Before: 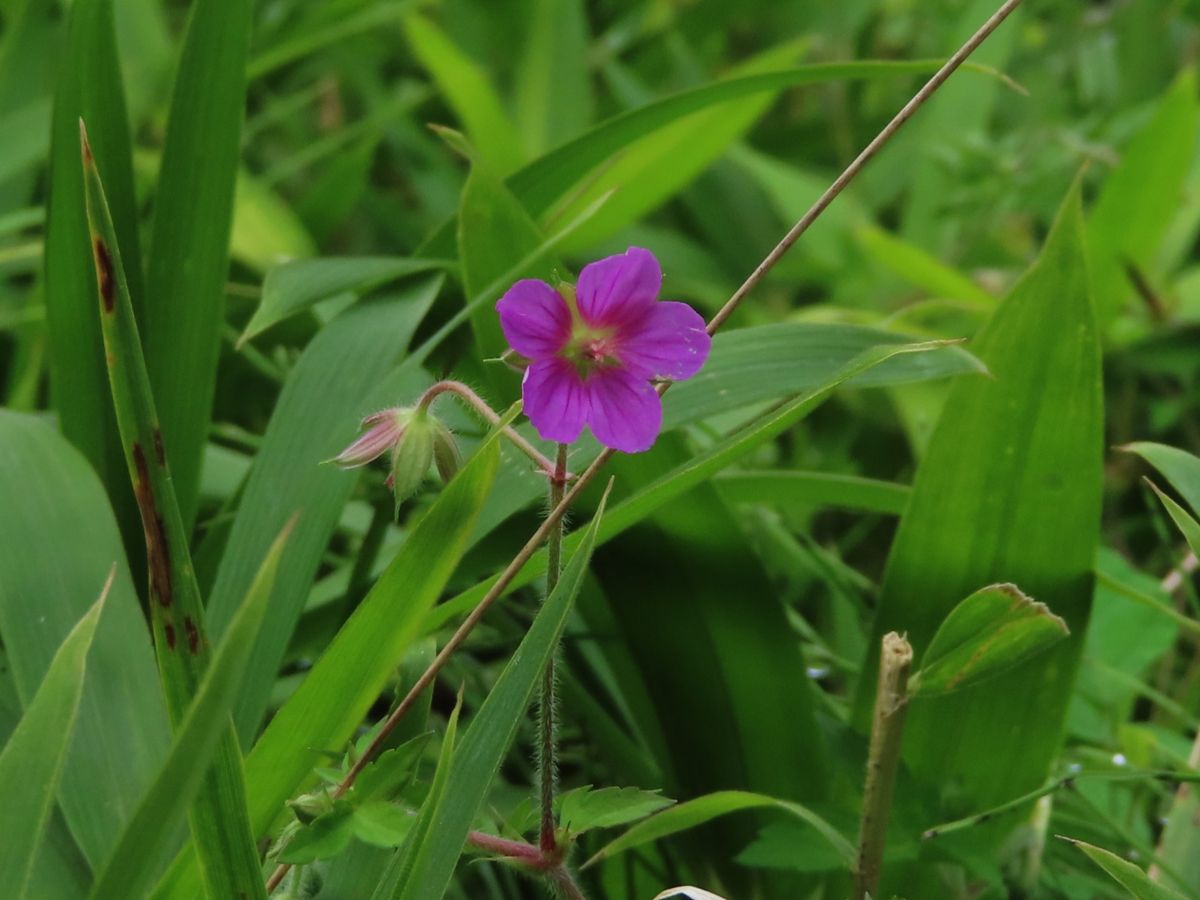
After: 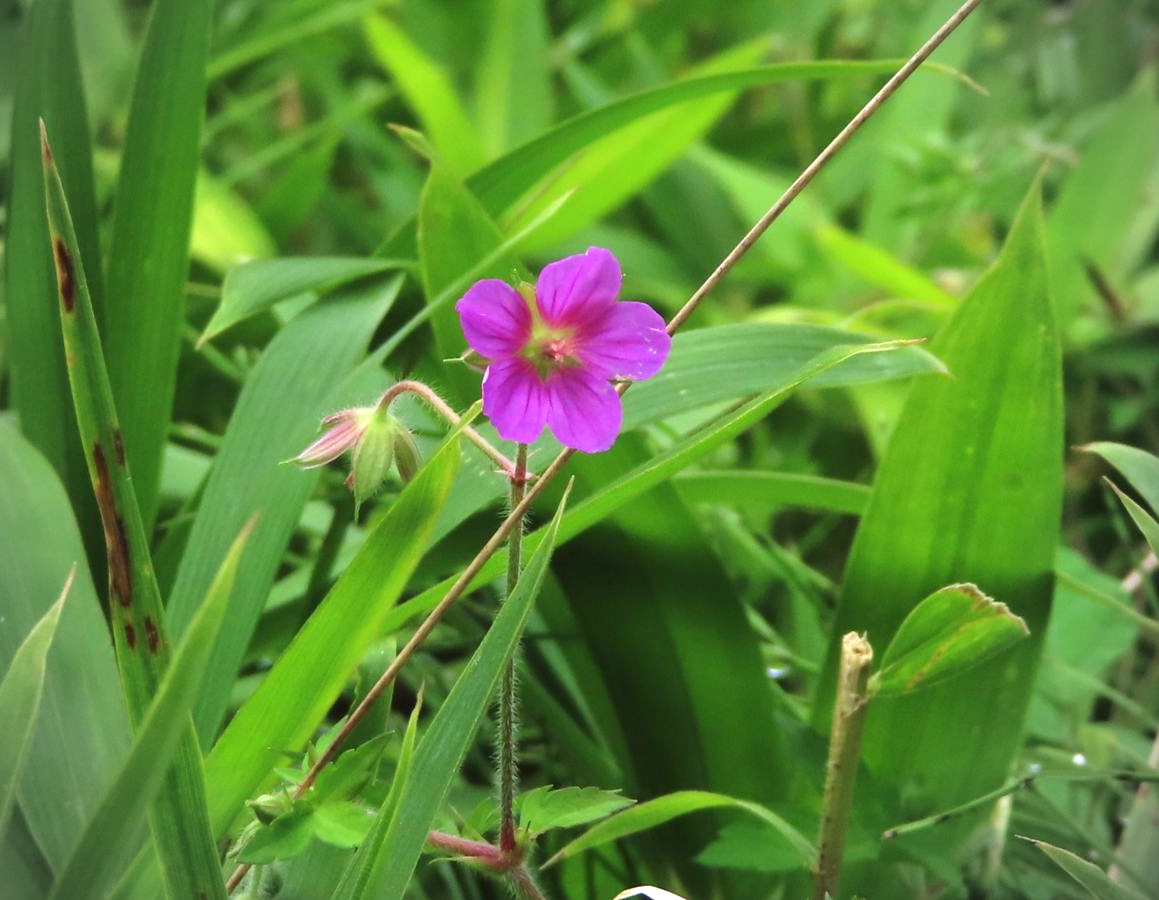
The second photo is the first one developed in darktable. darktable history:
crop and rotate: left 3.342%
exposure: black level correction 0, exposure 1.097 EV, compensate highlight preservation false
vignetting: center (-0.032, -0.045)
